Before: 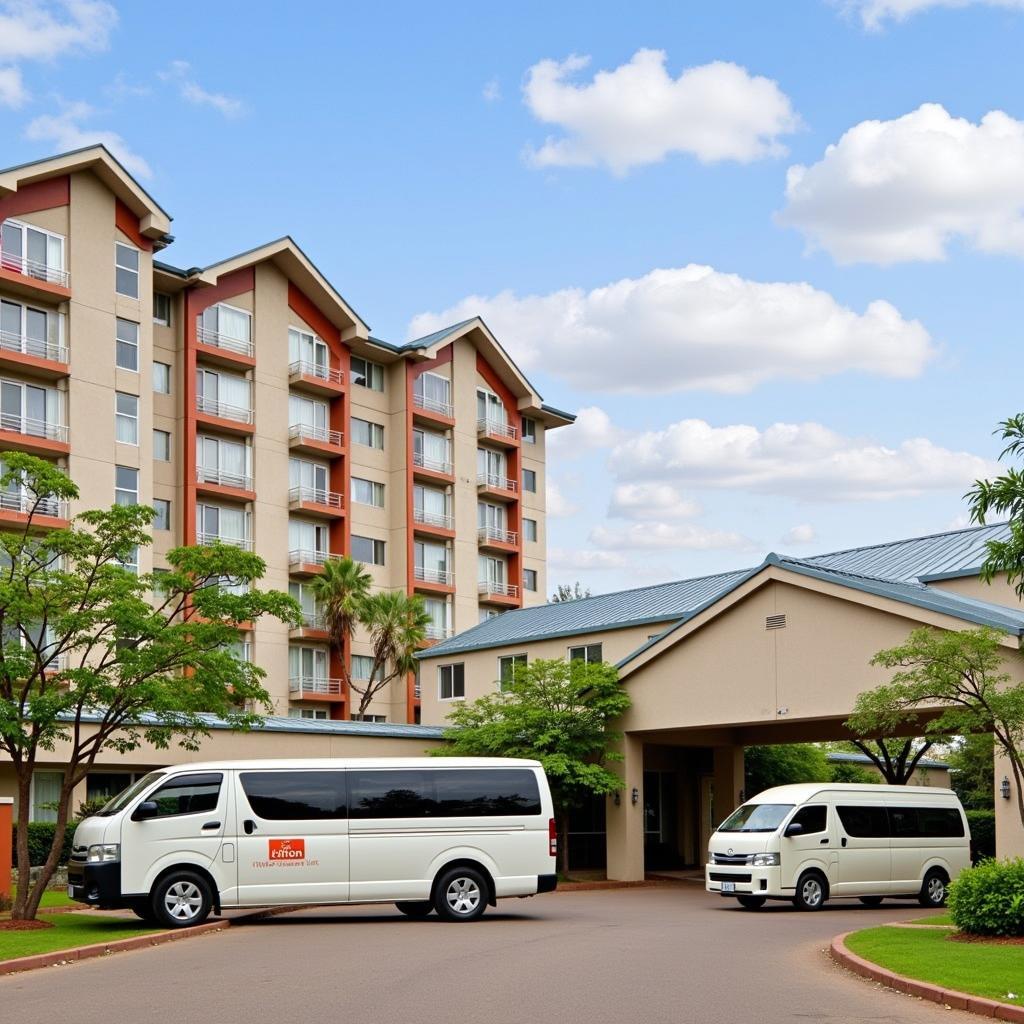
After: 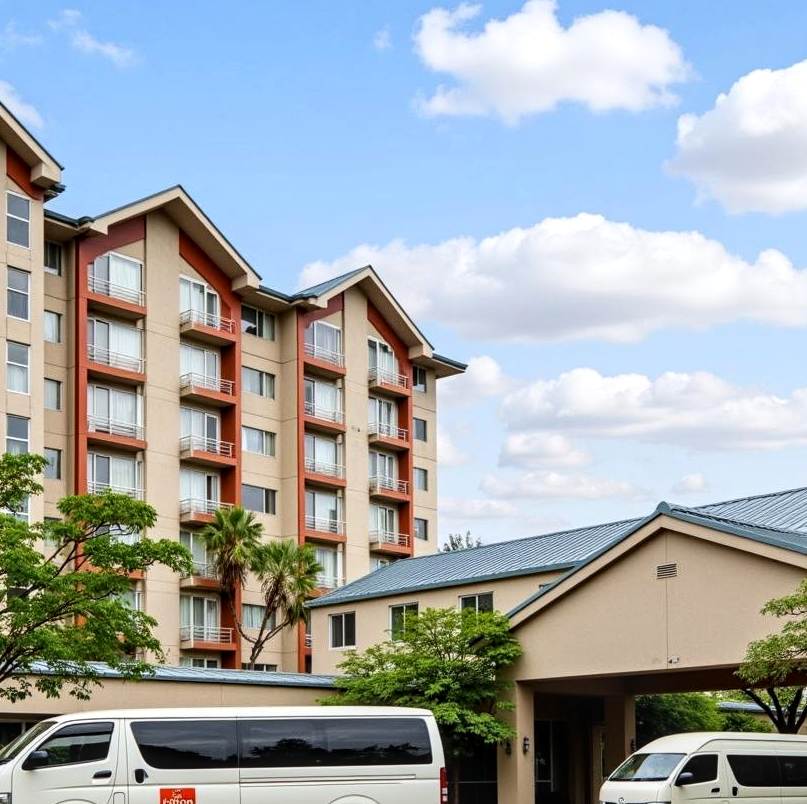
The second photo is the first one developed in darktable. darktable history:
base curve: curves: ch0 [(0, 0) (0.297, 0.298) (1, 1)], preserve colors none
local contrast: detail 130%
crop and rotate: left 10.706%, top 5.009%, right 10.437%, bottom 16.432%
tone curve: curves: ch0 [(0, 0) (0.08, 0.06) (0.17, 0.14) (0.5, 0.5) (0.83, 0.86) (0.92, 0.94) (1, 1)], color space Lab, linked channels, preserve colors none
